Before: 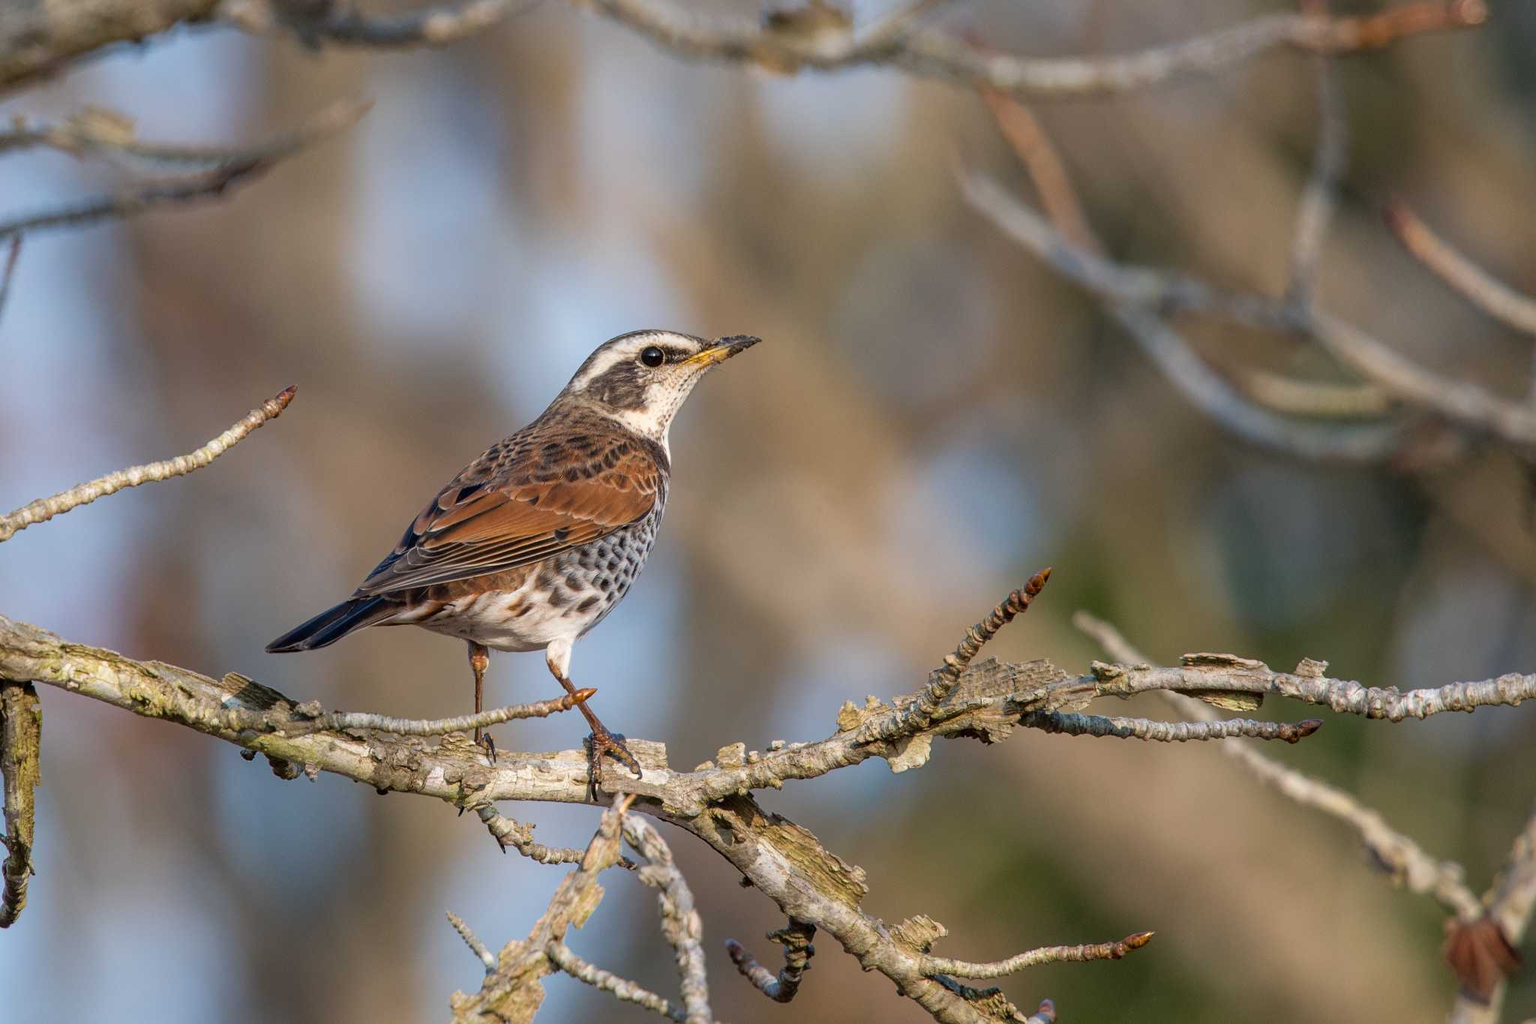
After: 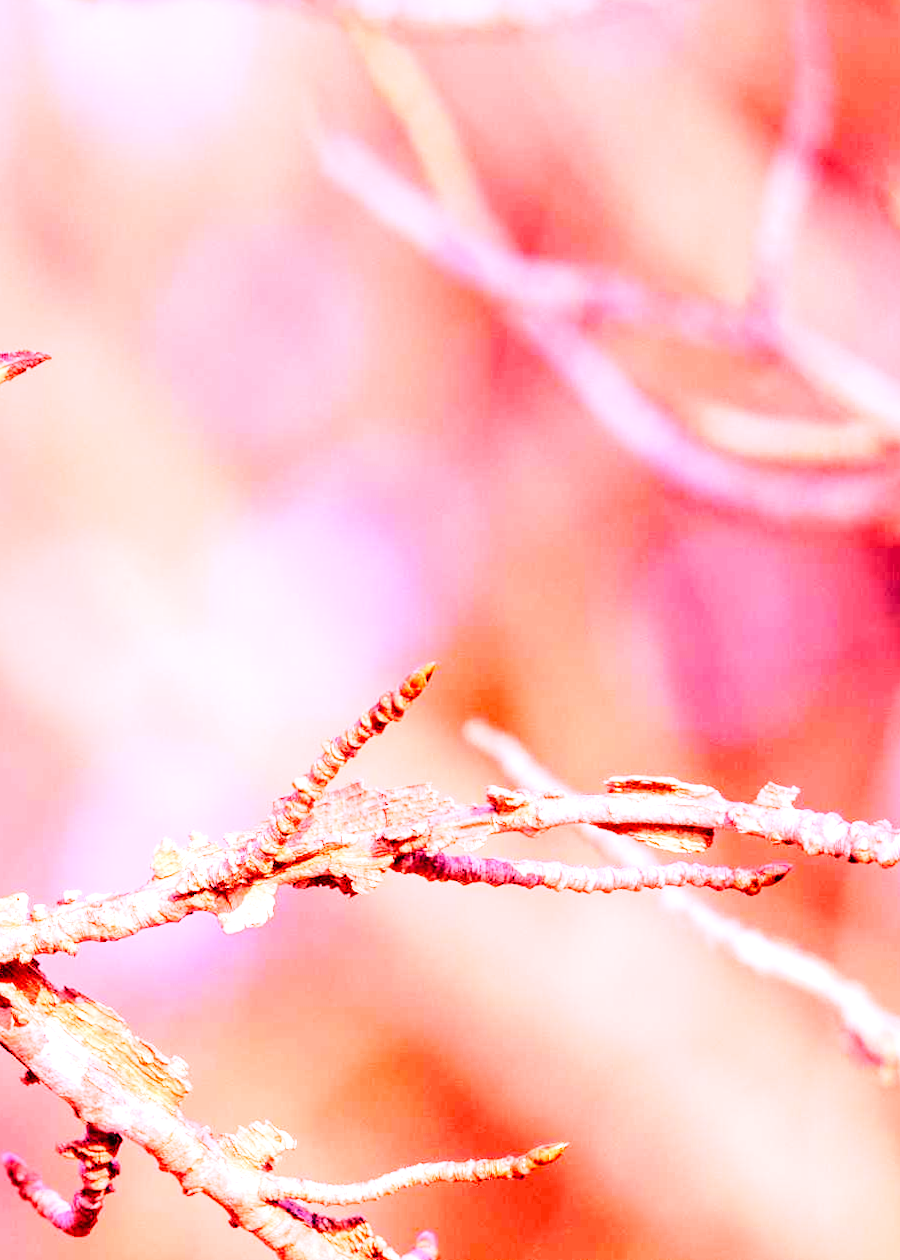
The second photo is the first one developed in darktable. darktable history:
rotate and perspective: rotation 0.174°, lens shift (vertical) 0.013, lens shift (horizontal) 0.019, shear 0.001, automatic cropping original format, crop left 0.007, crop right 0.991, crop top 0.016, crop bottom 0.997
exposure: black level correction 0.001, exposure 0.14 EV, compensate highlight preservation false
crop: left 47.628%, top 6.643%, right 7.874%
white balance: red 4.26, blue 1.802
base curve: curves: ch0 [(0, 0) (0.036, 0.025) (0.121, 0.166) (0.206, 0.329) (0.605, 0.79) (1, 1)], preserve colors none
